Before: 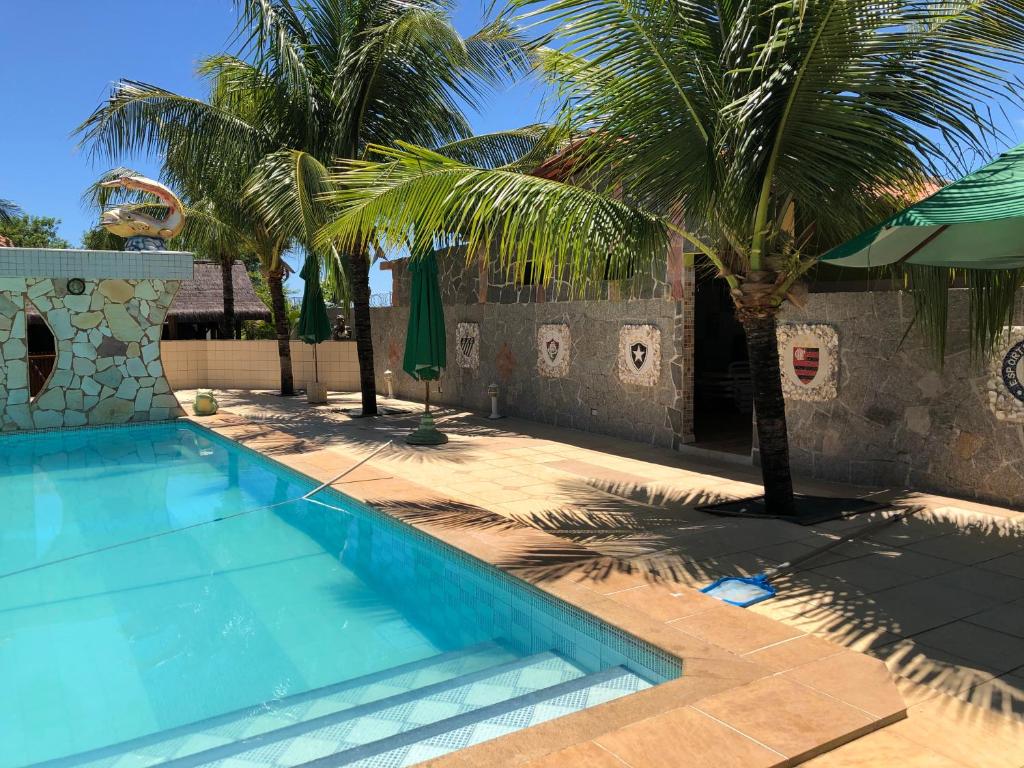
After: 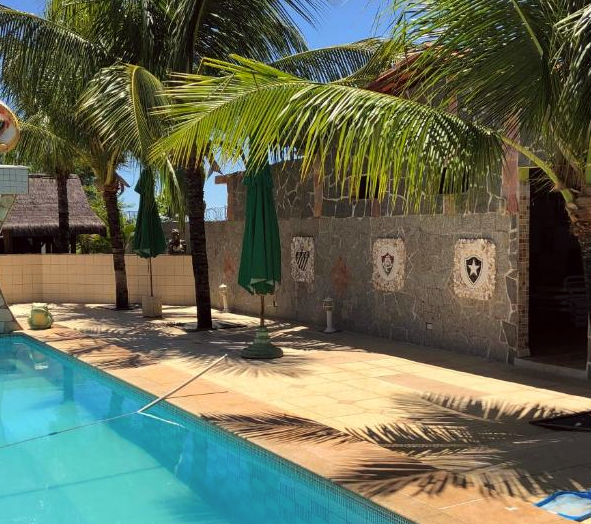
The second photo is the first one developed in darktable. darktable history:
crop: left 16.202%, top 11.208%, right 26.045%, bottom 20.557%
color correction: highlights a* -0.95, highlights b* 4.5, shadows a* 3.55
